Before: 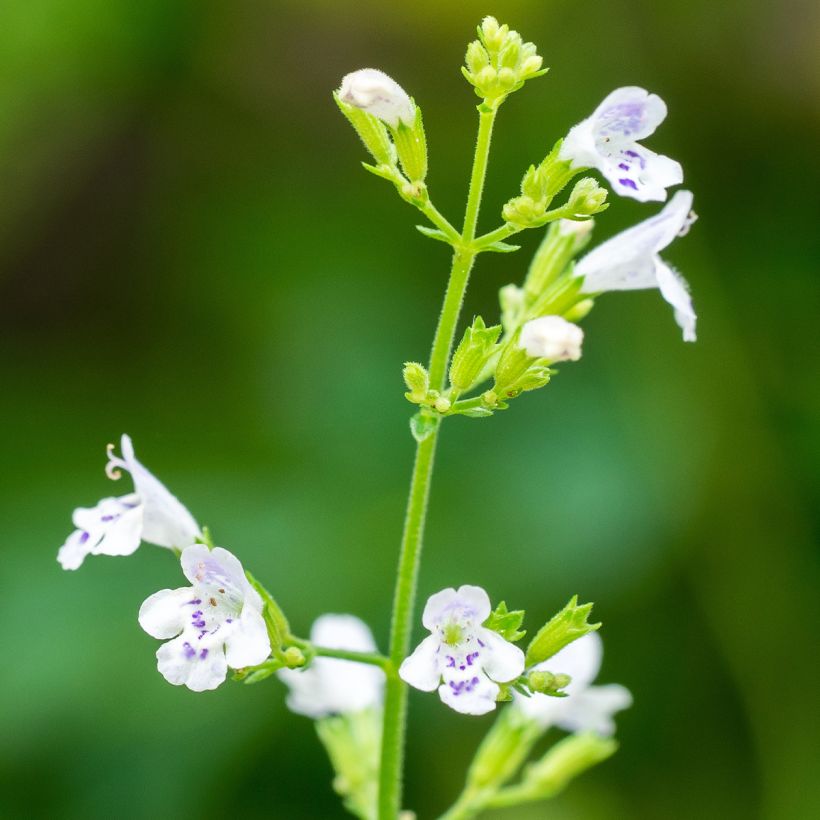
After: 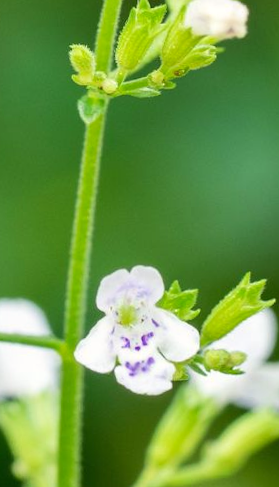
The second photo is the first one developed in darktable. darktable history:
crop: left 40.878%, top 39.176%, right 25.993%, bottom 3.081%
color calibration: x 0.342, y 0.356, temperature 5122 K
rotate and perspective: rotation -1.75°, automatic cropping off
